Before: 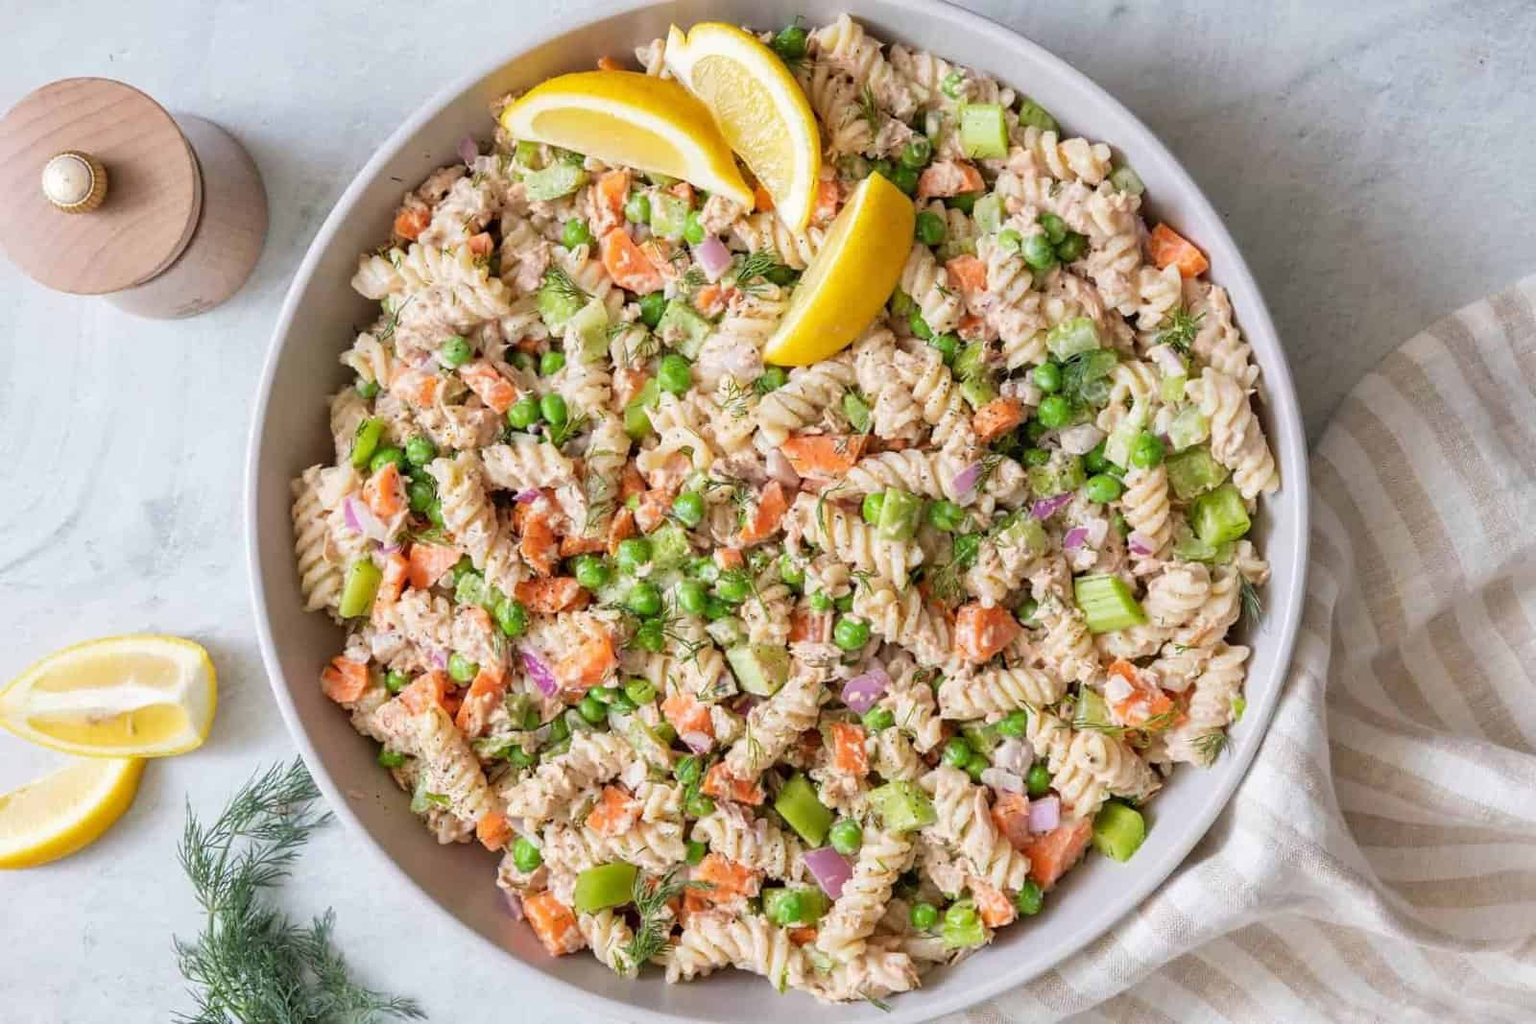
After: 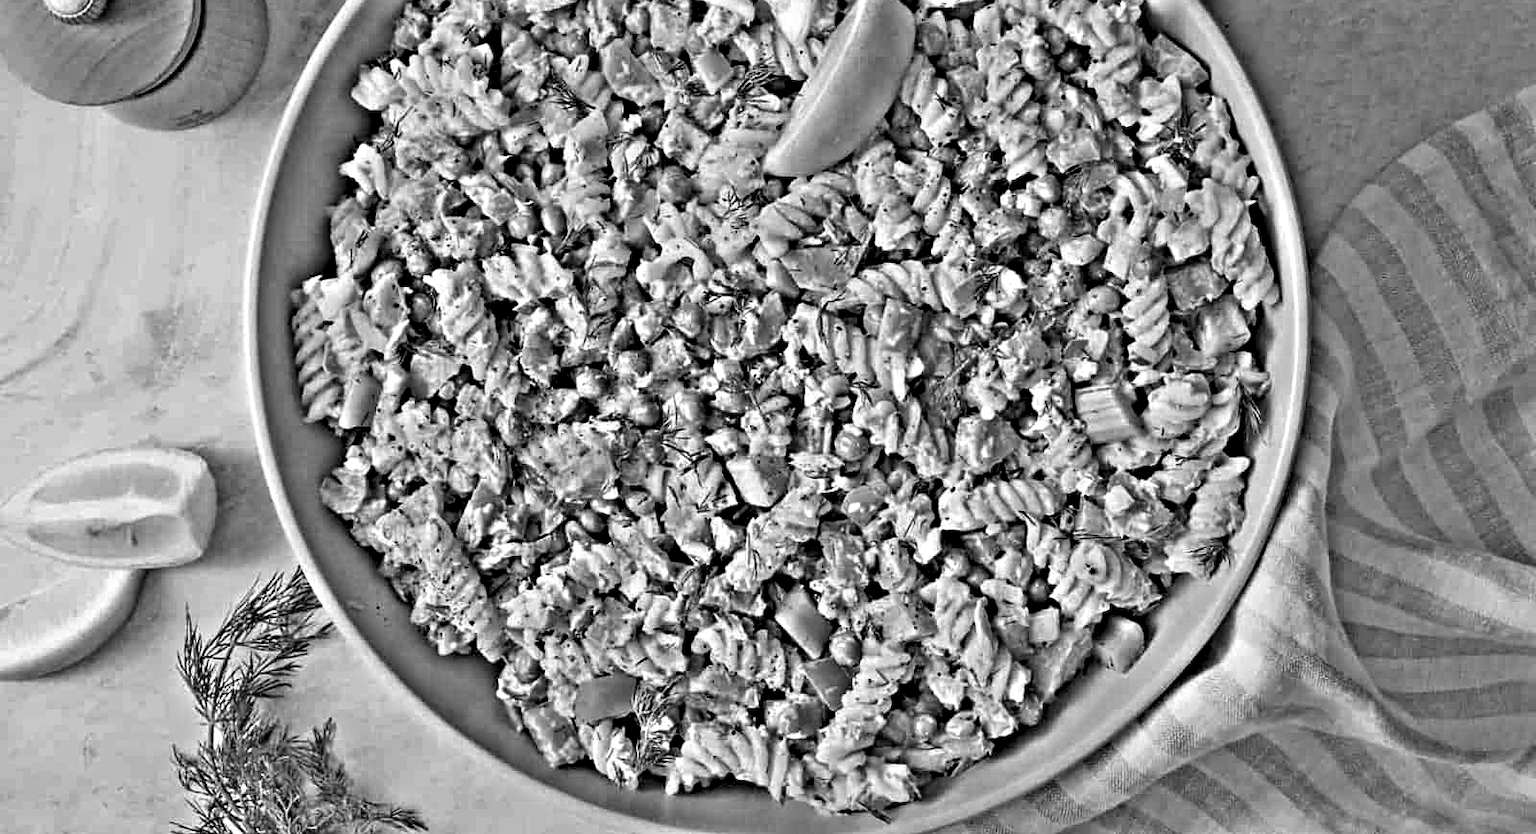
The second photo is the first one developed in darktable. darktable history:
exposure: black level correction 0, exposure 0.95 EV, compensate exposure bias true, compensate highlight preservation false
highpass: sharpness 49.79%, contrast boost 49.79%
crop and rotate: top 18.507%
contrast equalizer: y [[0.5, 0.488, 0.462, 0.461, 0.491, 0.5], [0.5 ×6], [0.5 ×6], [0 ×6], [0 ×6]]
